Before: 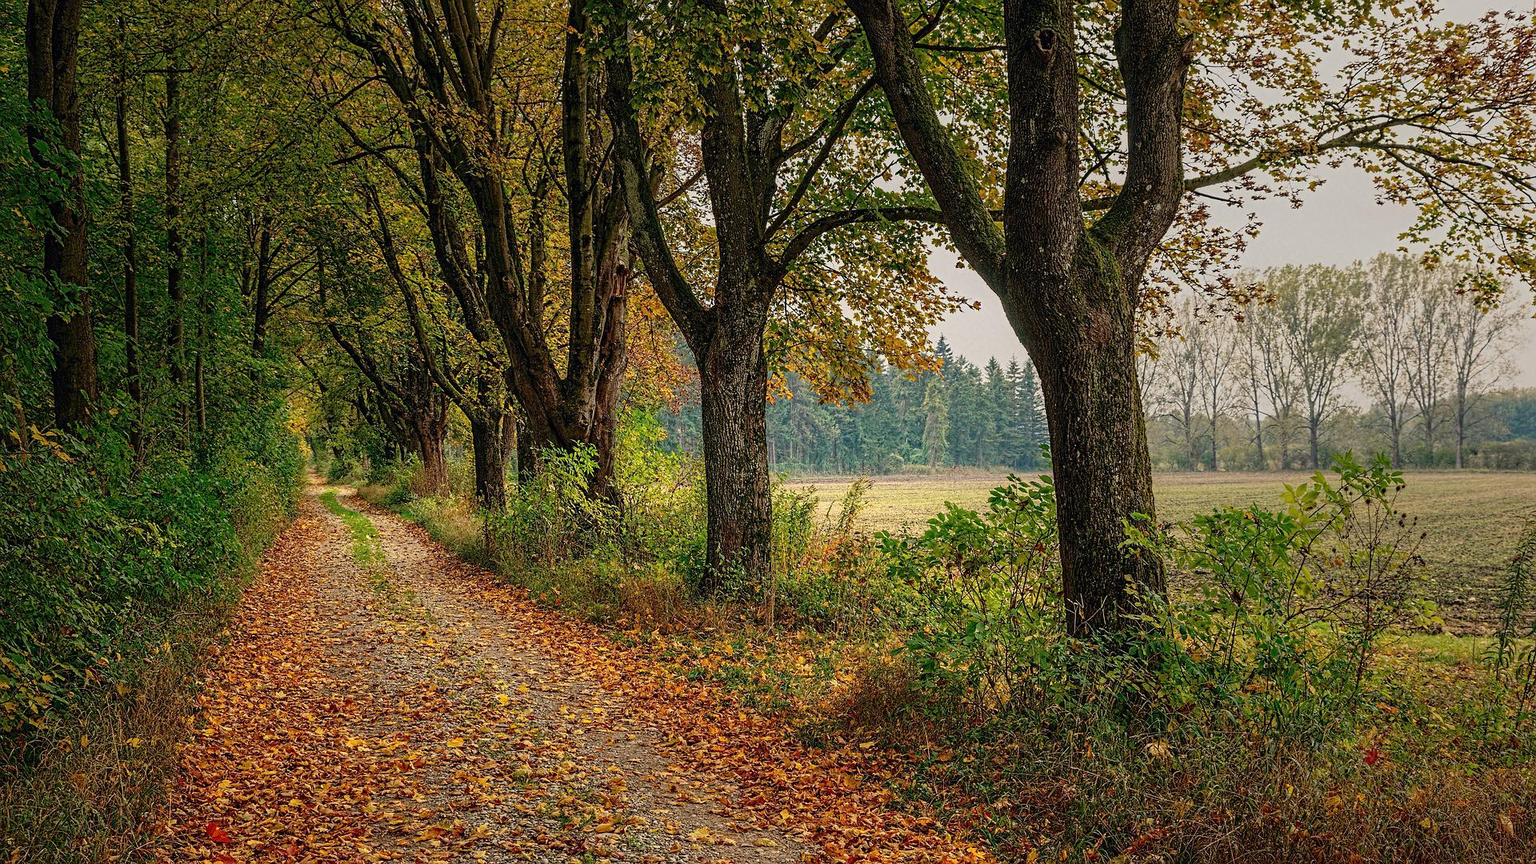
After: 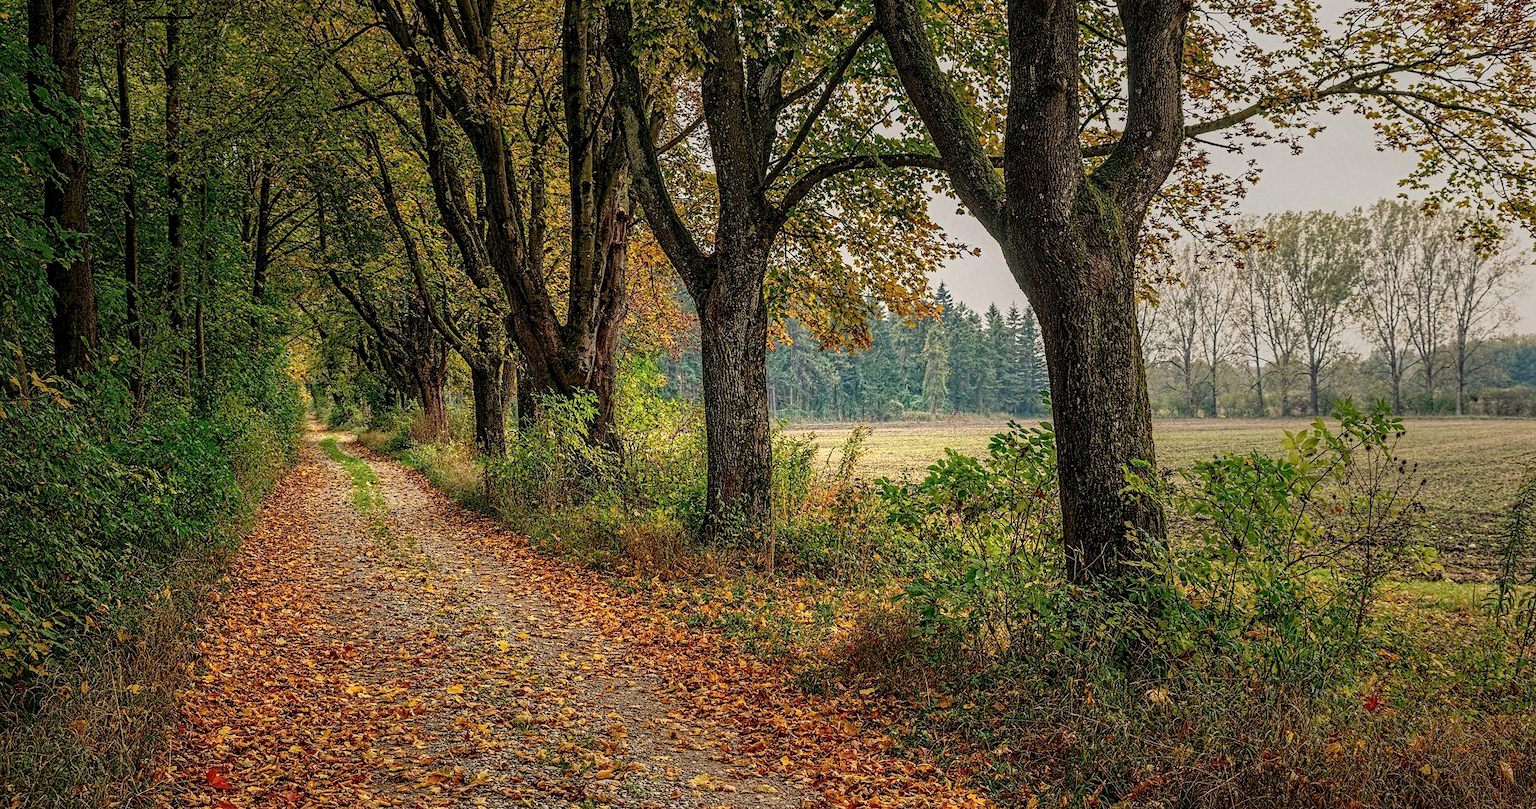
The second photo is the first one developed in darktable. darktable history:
crop and rotate: top 6.25%
local contrast: on, module defaults
contrast brightness saturation: saturation -0.05
